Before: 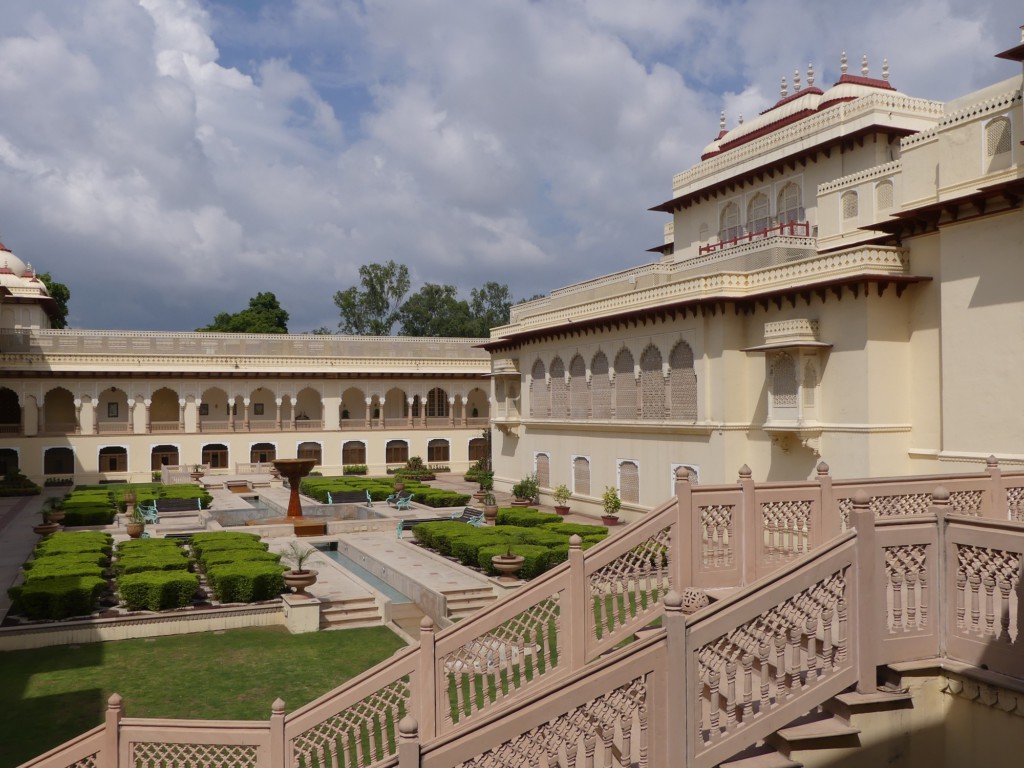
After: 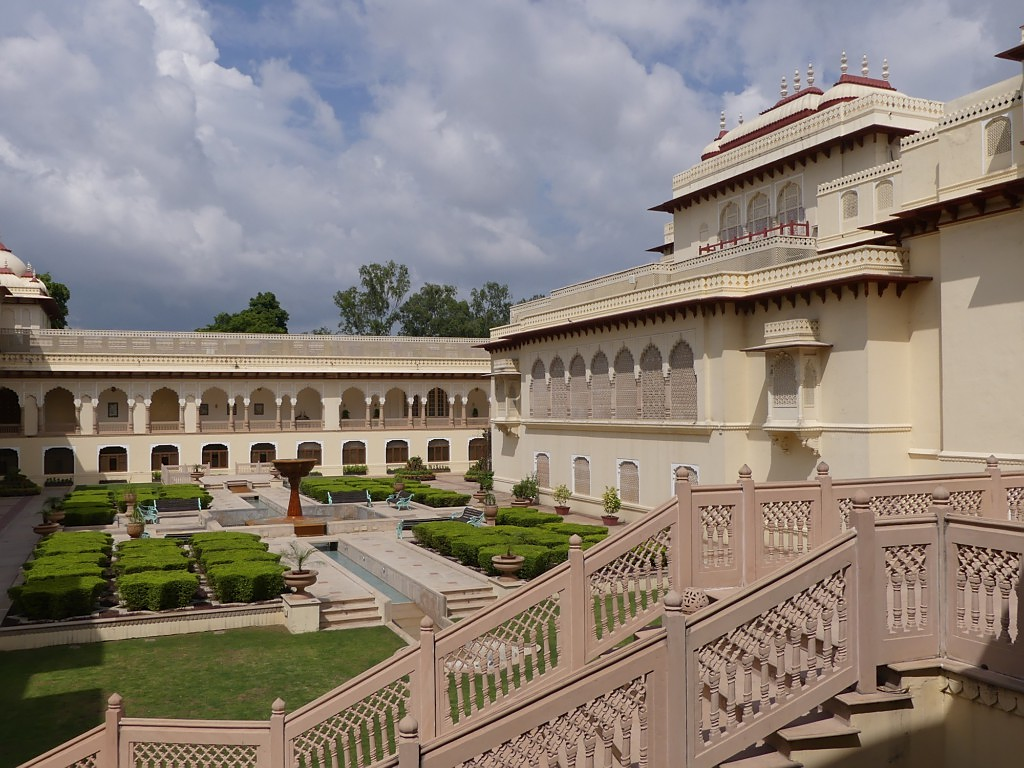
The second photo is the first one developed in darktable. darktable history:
sharpen: radius 0.972, amount 0.612
